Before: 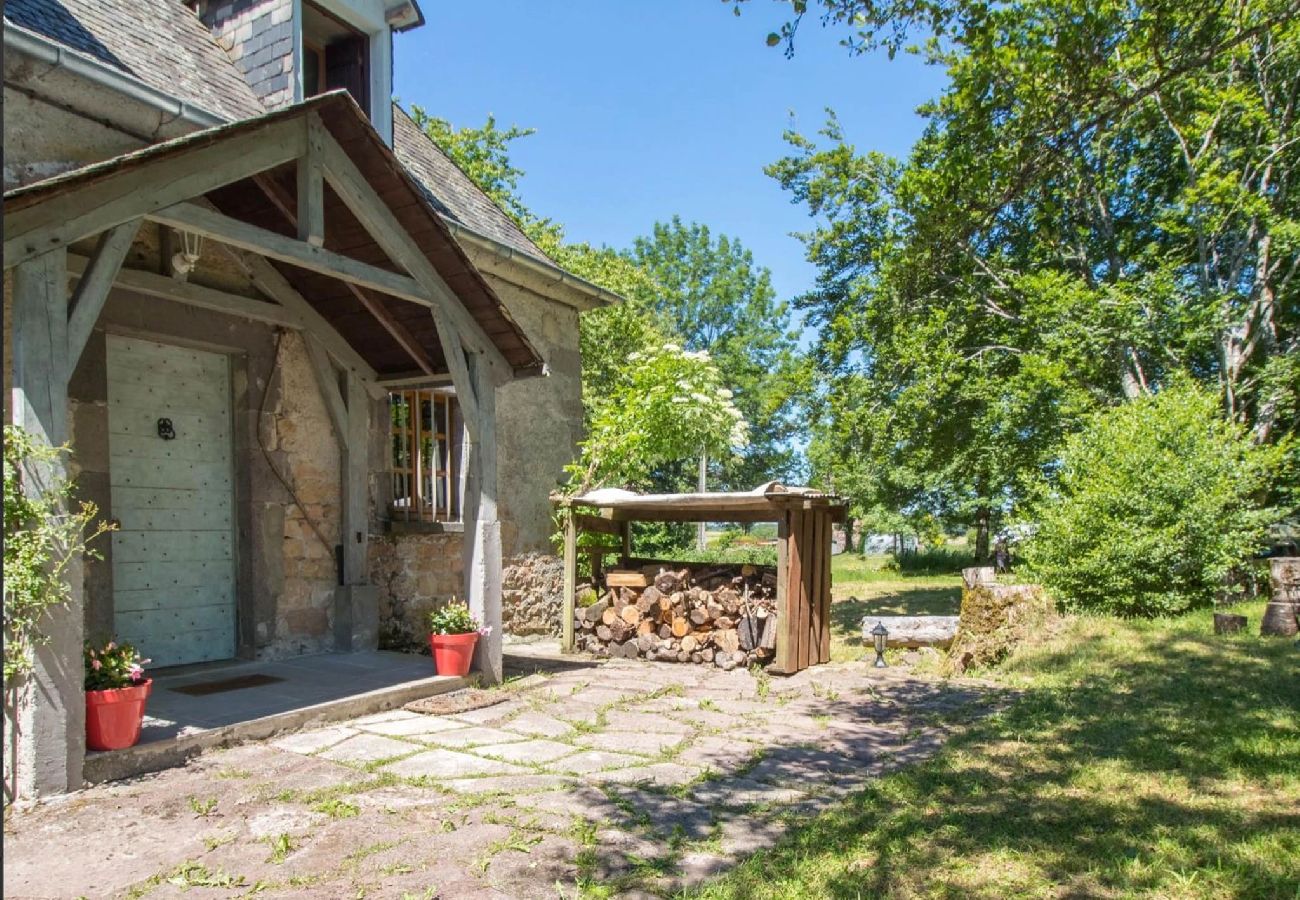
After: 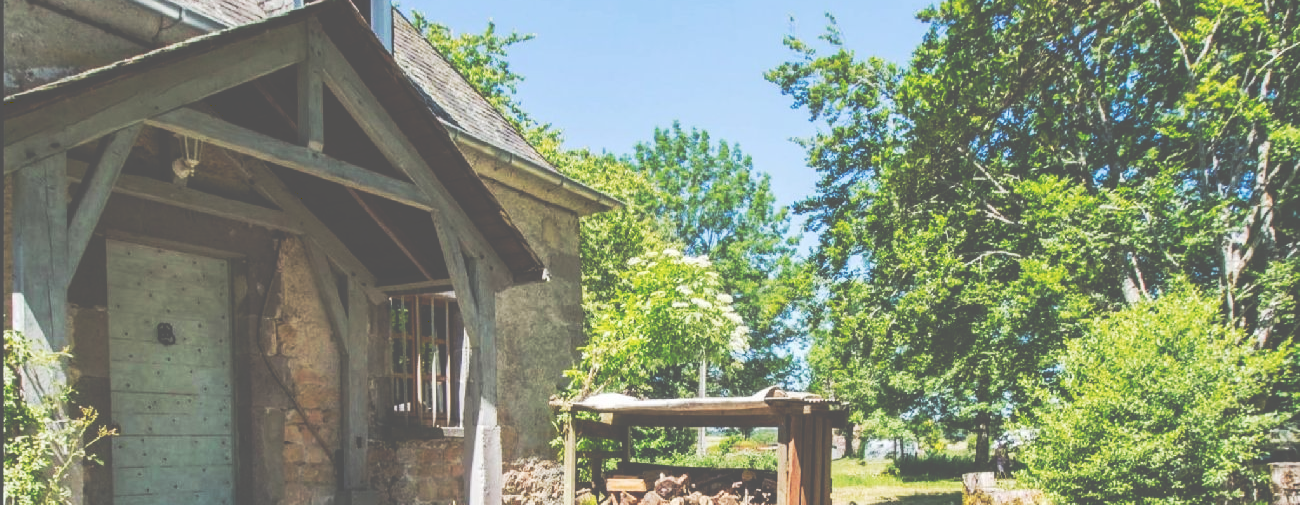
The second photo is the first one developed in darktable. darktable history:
crop and rotate: top 10.605%, bottom 33.274%
tone curve: curves: ch0 [(0, 0) (0.003, 0.334) (0.011, 0.338) (0.025, 0.338) (0.044, 0.338) (0.069, 0.339) (0.1, 0.342) (0.136, 0.343) (0.177, 0.349) (0.224, 0.36) (0.277, 0.385) (0.335, 0.42) (0.399, 0.465) (0.468, 0.535) (0.543, 0.632) (0.623, 0.73) (0.709, 0.814) (0.801, 0.879) (0.898, 0.935) (1, 1)], preserve colors none
